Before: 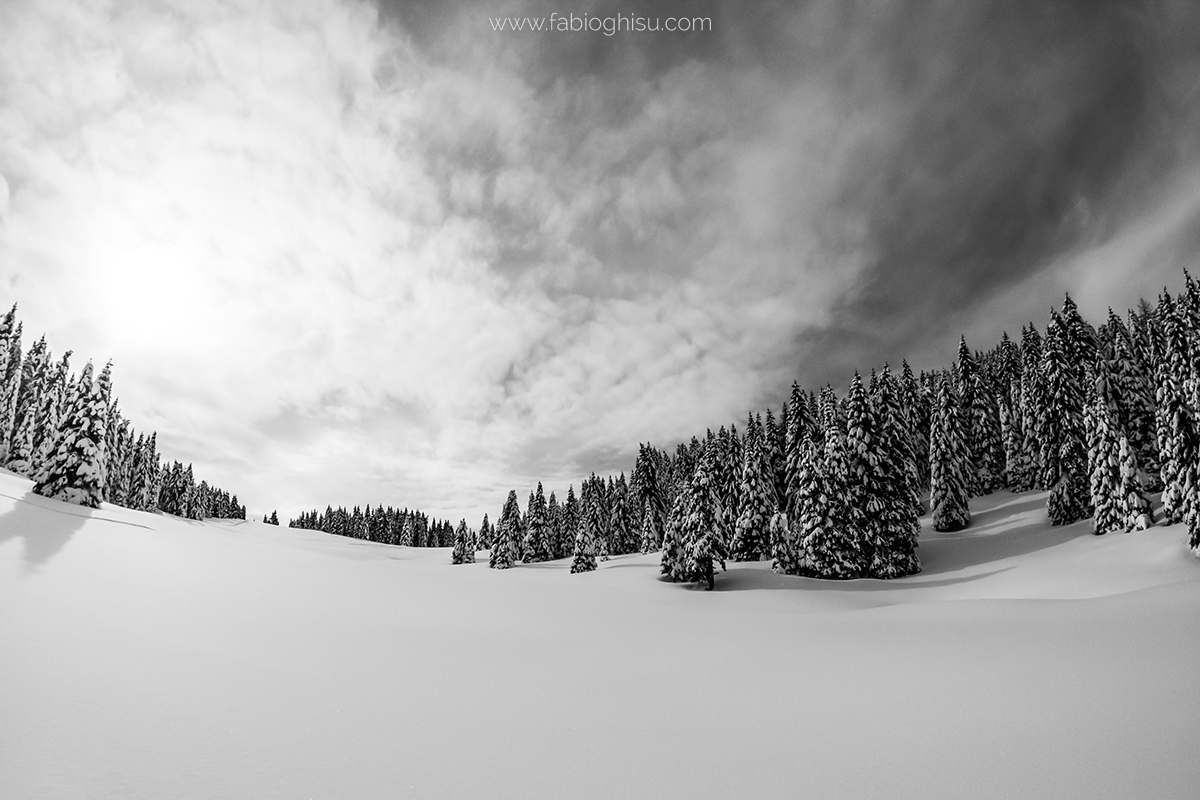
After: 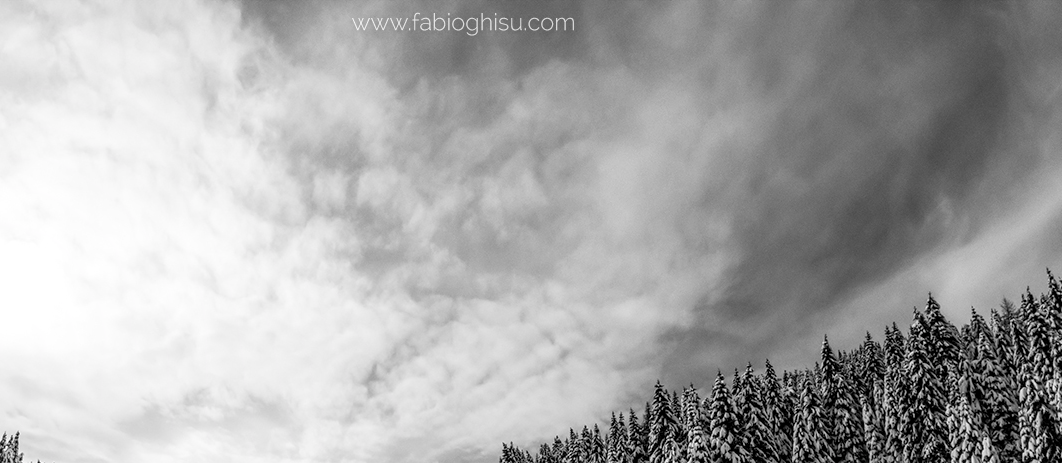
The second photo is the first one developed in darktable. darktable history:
crop and rotate: left 11.452%, bottom 42.068%
contrast brightness saturation: brightness 0.153
local contrast: highlights 54%, shadows 52%, detail 130%, midtone range 0.447
